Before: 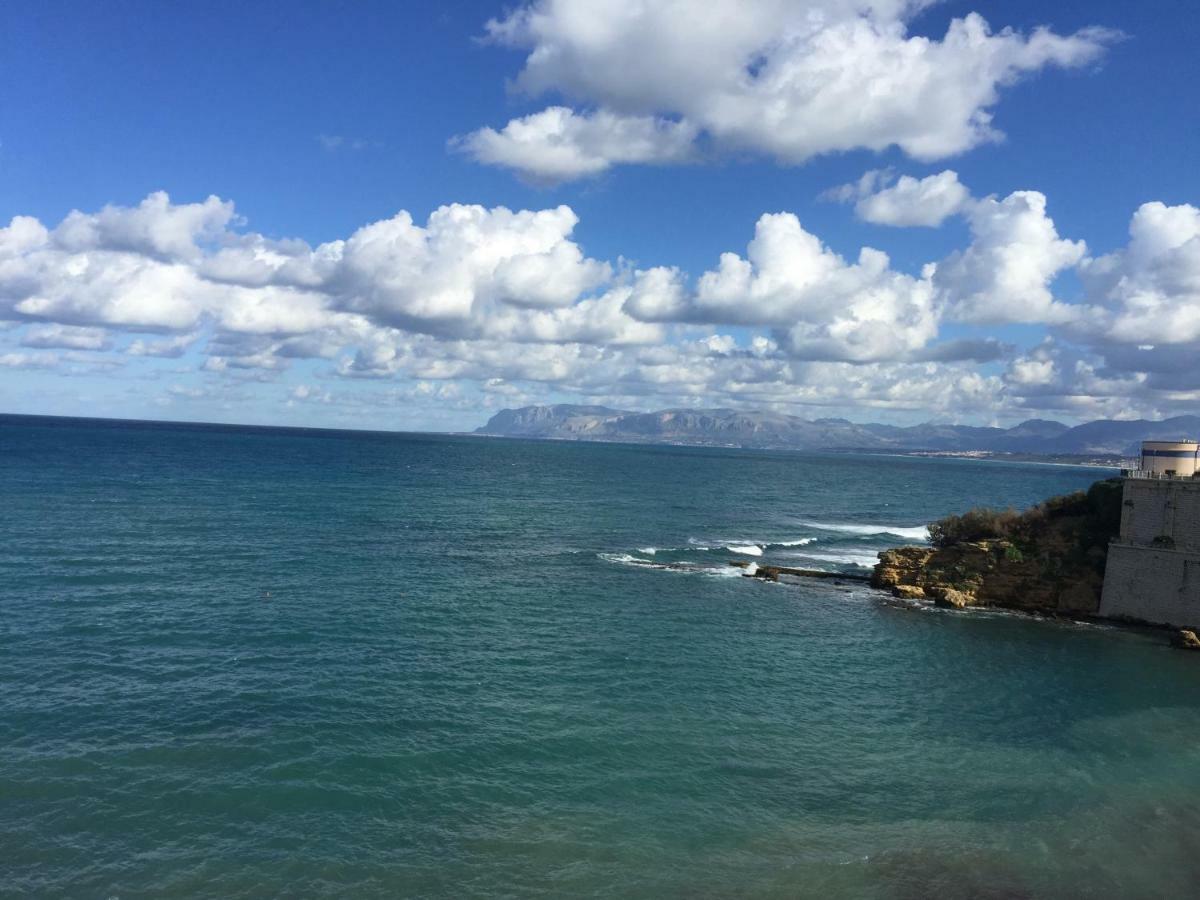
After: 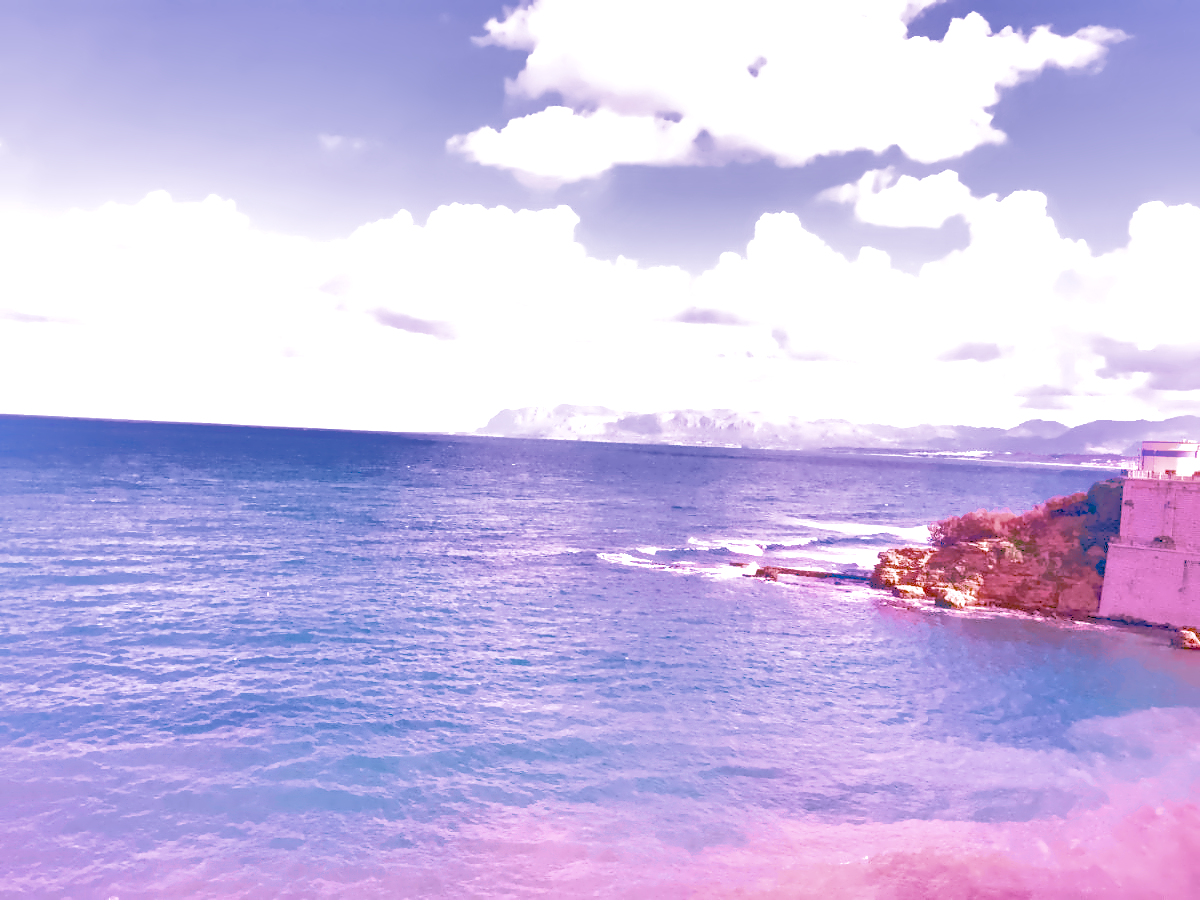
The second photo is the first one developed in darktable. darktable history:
denoise (profiled): preserve shadows 1.52, scattering 0.002, a [-1, 0, 0], compensate highlight preservation false
haze removal: compatibility mode true, adaptive false
highlight reconstruction: on, module defaults
lens correction: scale 1, crop 1, focal 16, aperture 7.1, distance 4.49, camera "Canon EOS RP", lens "Canon RF 16mm F2.8 STM"
white balance: red 2.229, blue 1.46
color balance rgb: perceptual saturation grading › global saturation 35%, perceptual saturation grading › highlights -25%, perceptual saturation grading › shadows 25%, global vibrance 10%
exposure: black level correction 0, exposure 1.45 EV, compensate exposure bias true, compensate highlight preservation false
local contrast: detail 135%, midtone range 0.75
filmic rgb: black relative exposure -14.19 EV, white relative exposure 3.39 EV, hardness 7.89, preserve chrominance max RGB
velvia: on, module defaults
tone equalizer "mask blending: all purposes": on, module defaults
shadows and highlights: highlights -60
color calibration "scene-referred default": x 0.367, y 0.379, temperature 4395.86 K
color look up table: target a [25.36, 18.13, -9.224, -13.1, 8.84, -53.4, 57.43, 14.83, 71.93, 22.98, -23.71, 19.36, 19.61, -38.34, 68.41, 4.04, 49.99, -42.77, -0.43, -0.64, -0.73, -0.15, -0.42, -0.08, 0 ×25], target b [26.3, 17.81, -41.45, 21.91, -25.4, -0.32, 90.92, -65.47, 24.23, -21.59, 57.26, 67.86, -69.55, 31.37, 36.13, 79.82, -14.57, -42.78, 1.19, -0.34, -0.5, -0.27, -1.23, -0.97, 0 ×25], num patches 24
